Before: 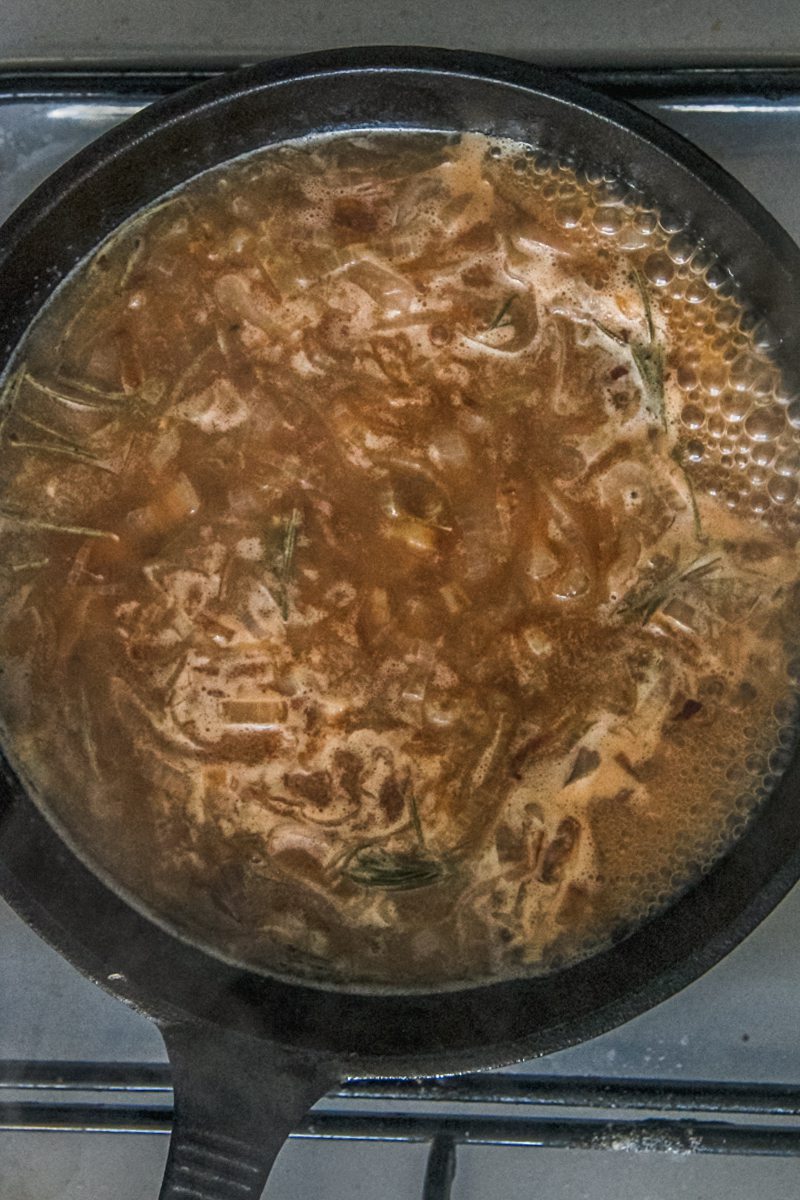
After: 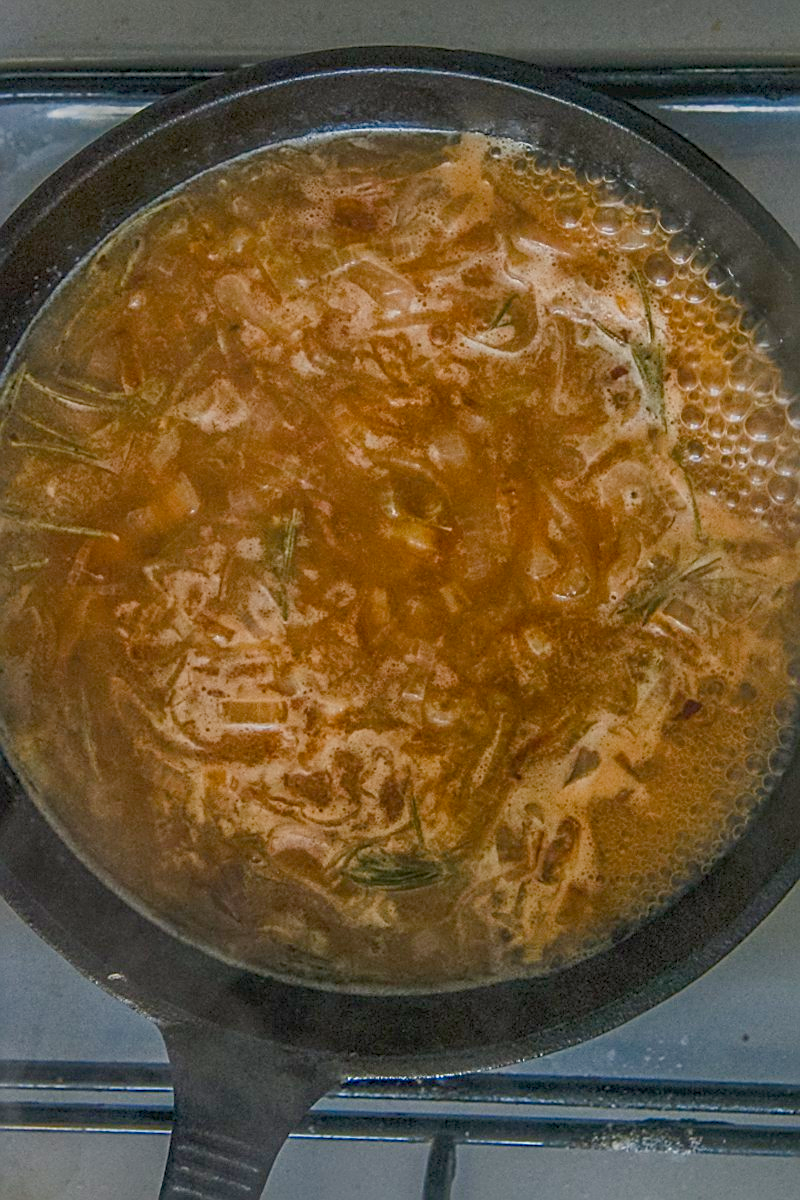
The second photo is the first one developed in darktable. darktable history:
sharpen: on, module defaults
color balance rgb: power › hue 329.84°, linear chroma grading › mid-tones 7.658%, perceptual saturation grading › global saturation 15.272%, perceptual saturation grading › highlights -19.595%, perceptual saturation grading › shadows 20.372%, global vibrance 23.922%, contrast -25.524%
